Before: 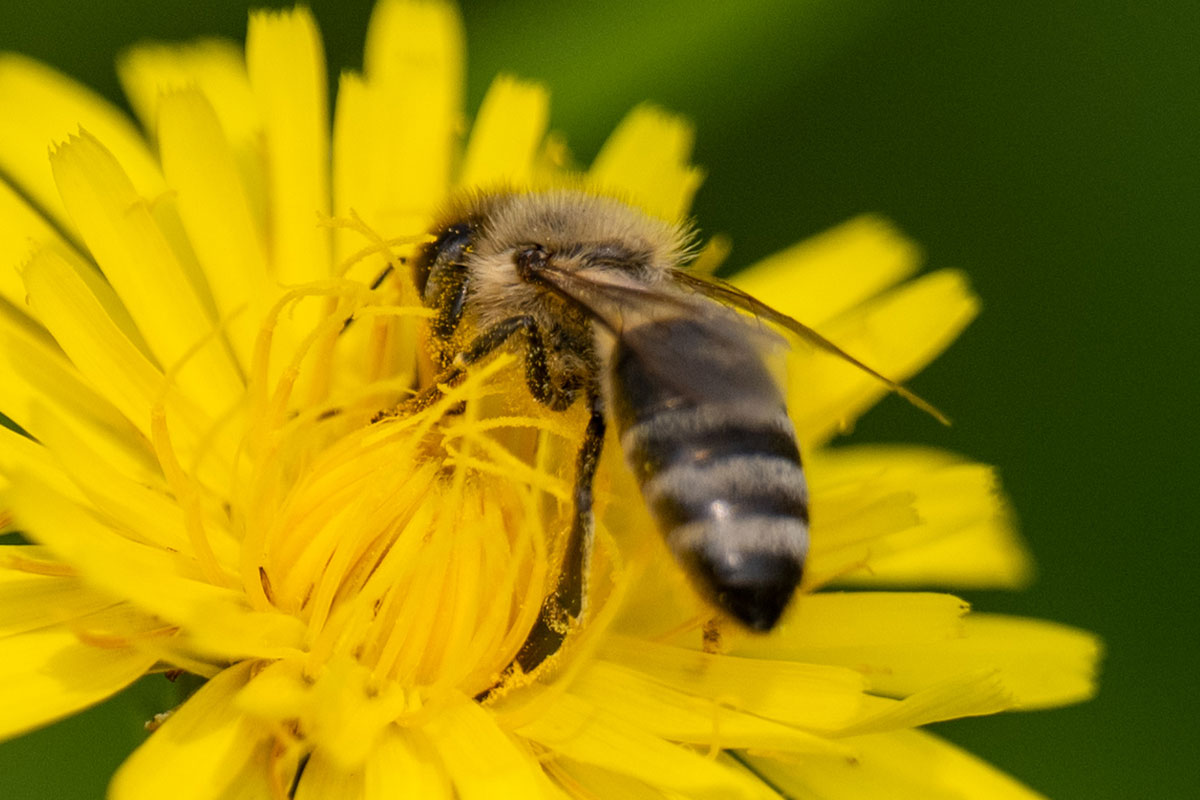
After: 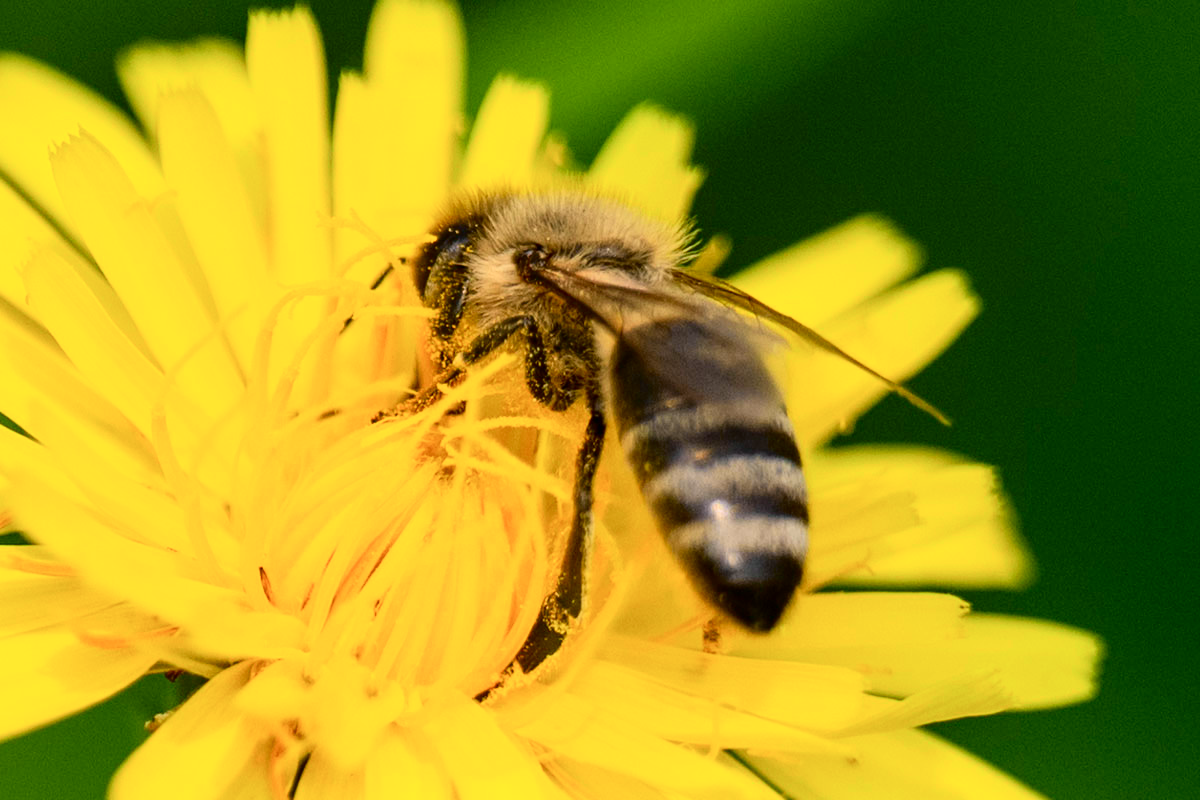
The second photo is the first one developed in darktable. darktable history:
tone curve: curves: ch0 [(0, 0.003) (0.044, 0.032) (0.12, 0.089) (0.19, 0.175) (0.271, 0.294) (0.457, 0.546) (0.588, 0.71) (0.701, 0.815) (0.86, 0.922) (1, 0.982)]; ch1 [(0, 0) (0.247, 0.215) (0.433, 0.382) (0.466, 0.426) (0.493, 0.481) (0.501, 0.5) (0.517, 0.524) (0.557, 0.582) (0.598, 0.651) (0.671, 0.735) (0.796, 0.85) (1, 1)]; ch2 [(0, 0) (0.249, 0.216) (0.357, 0.317) (0.448, 0.432) (0.478, 0.492) (0.498, 0.499) (0.517, 0.53) (0.537, 0.57) (0.569, 0.623) (0.61, 0.663) (0.706, 0.75) (0.808, 0.809) (0.991, 0.968)], color space Lab, independent channels, preserve colors none
